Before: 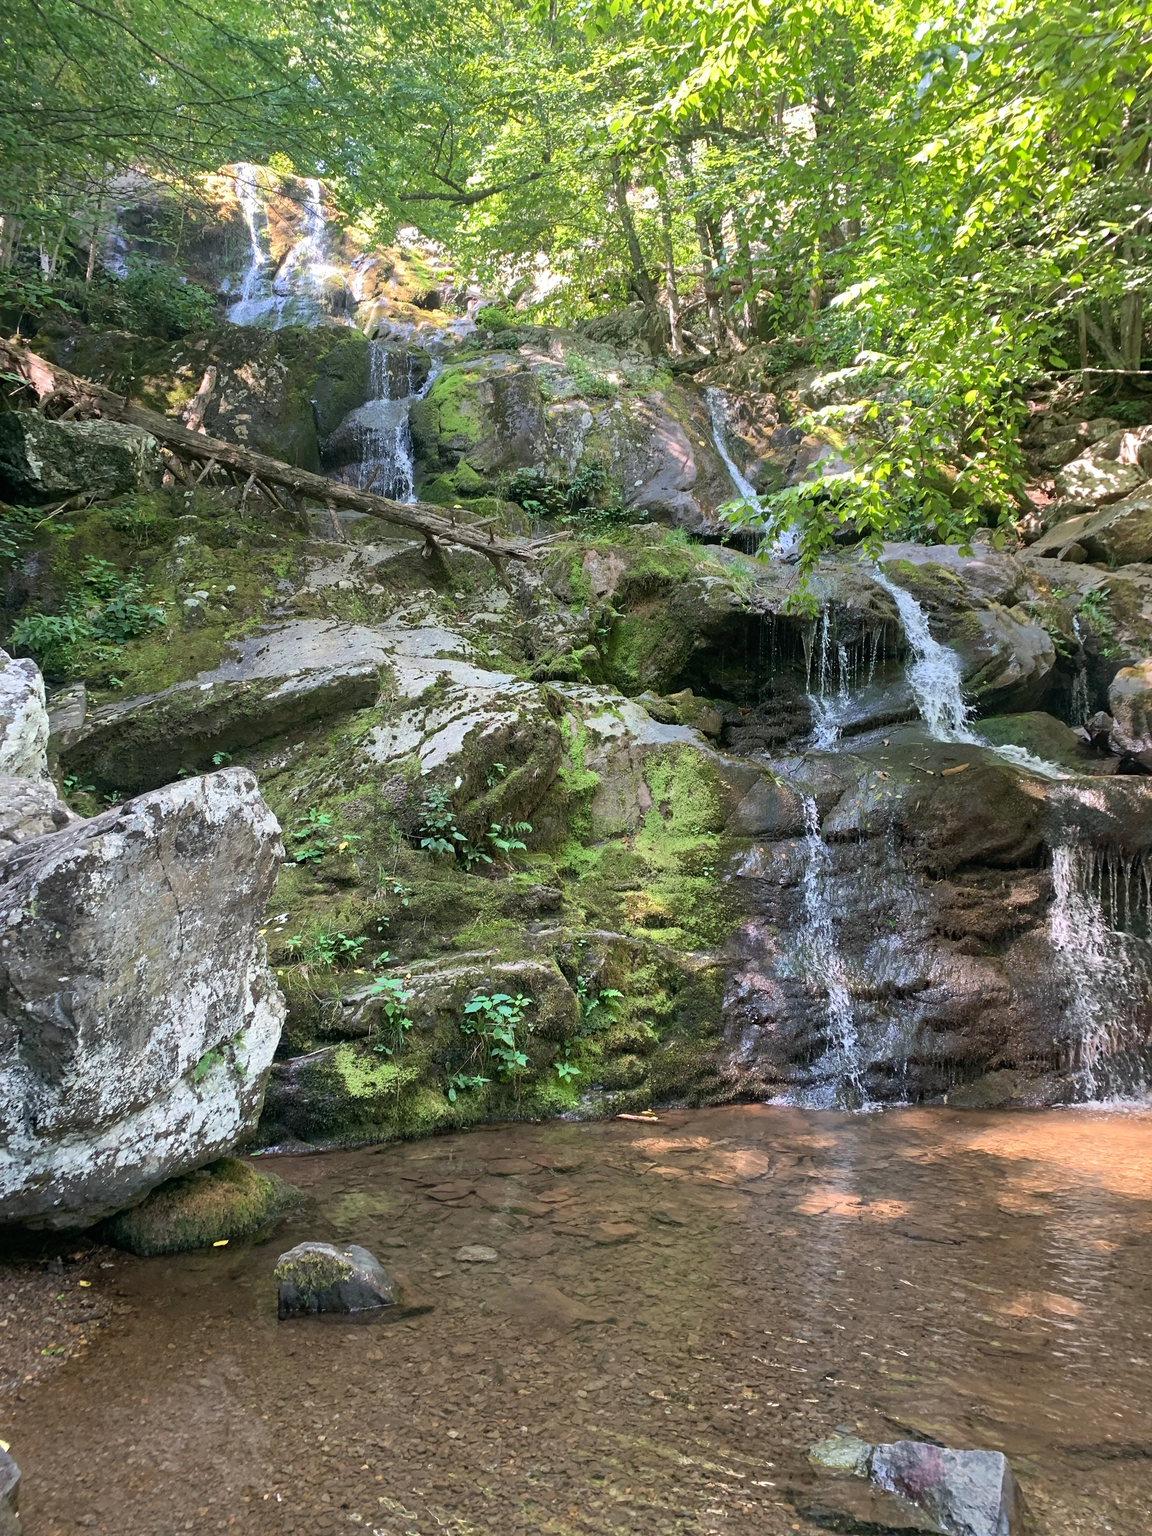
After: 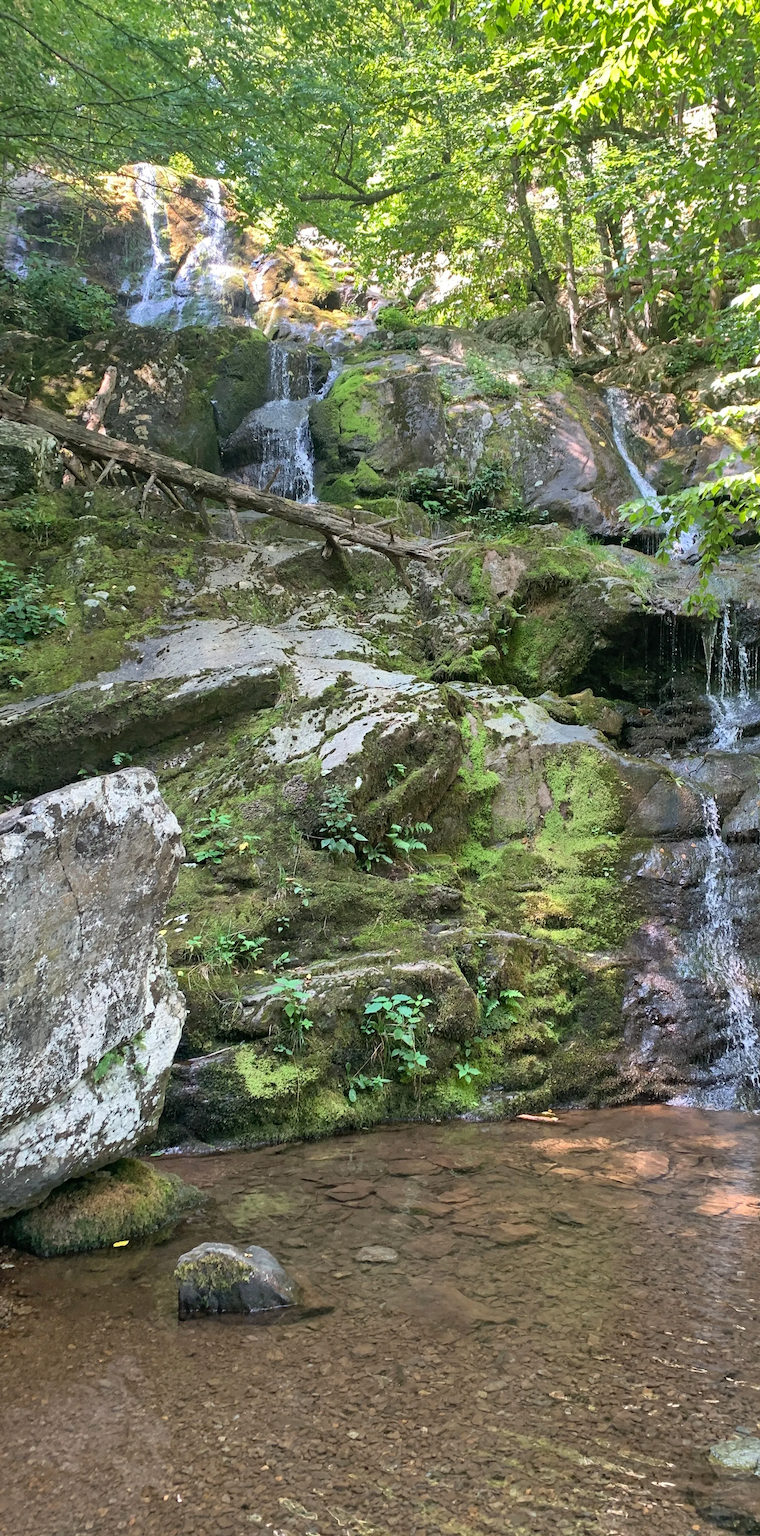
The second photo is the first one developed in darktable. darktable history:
shadows and highlights: low approximation 0.01, soften with gaussian
crop and rotate: left 8.751%, right 25.191%
color balance rgb: perceptual saturation grading › global saturation 0.94%, global vibrance 9.461%
